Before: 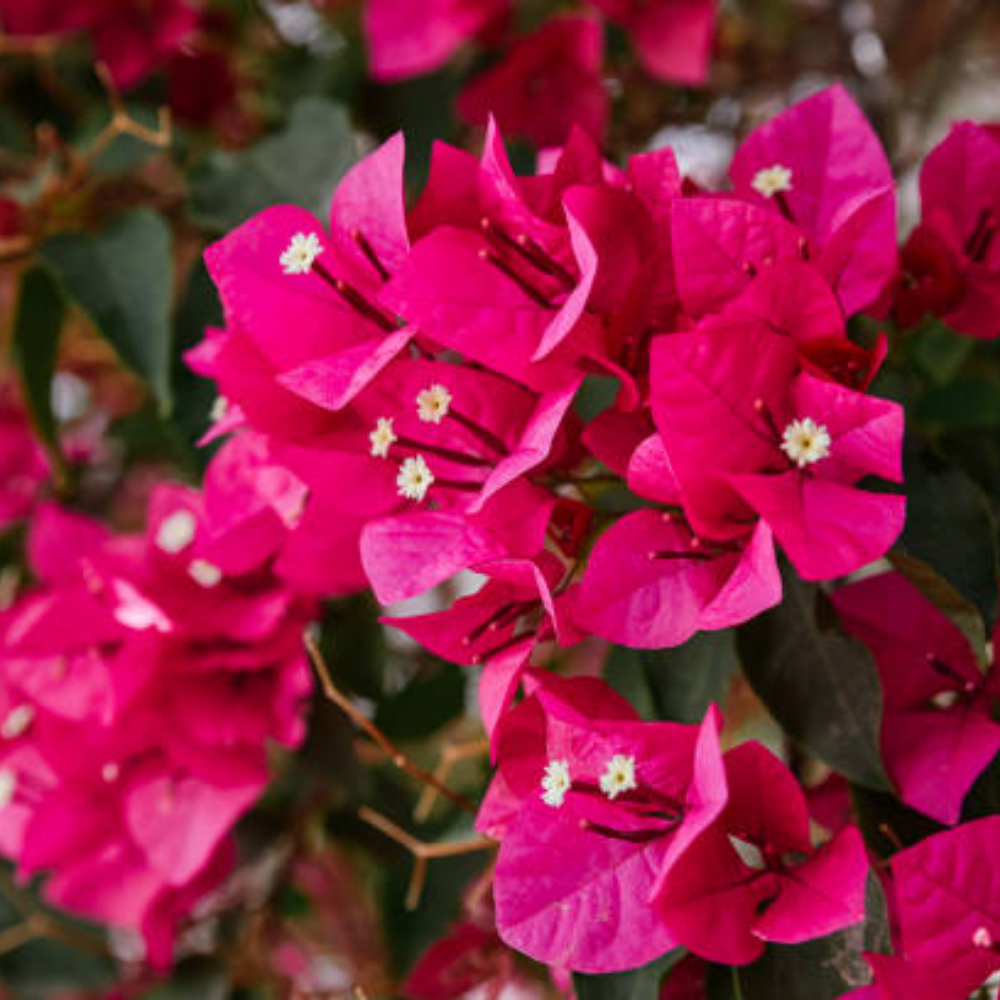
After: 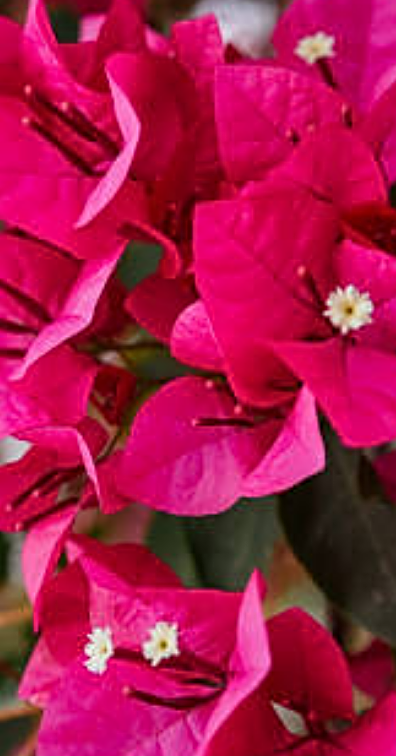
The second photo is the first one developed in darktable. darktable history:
crop: left 45.721%, top 13.393%, right 14.118%, bottom 10.01%
sharpen: radius 2.543, amount 0.636
